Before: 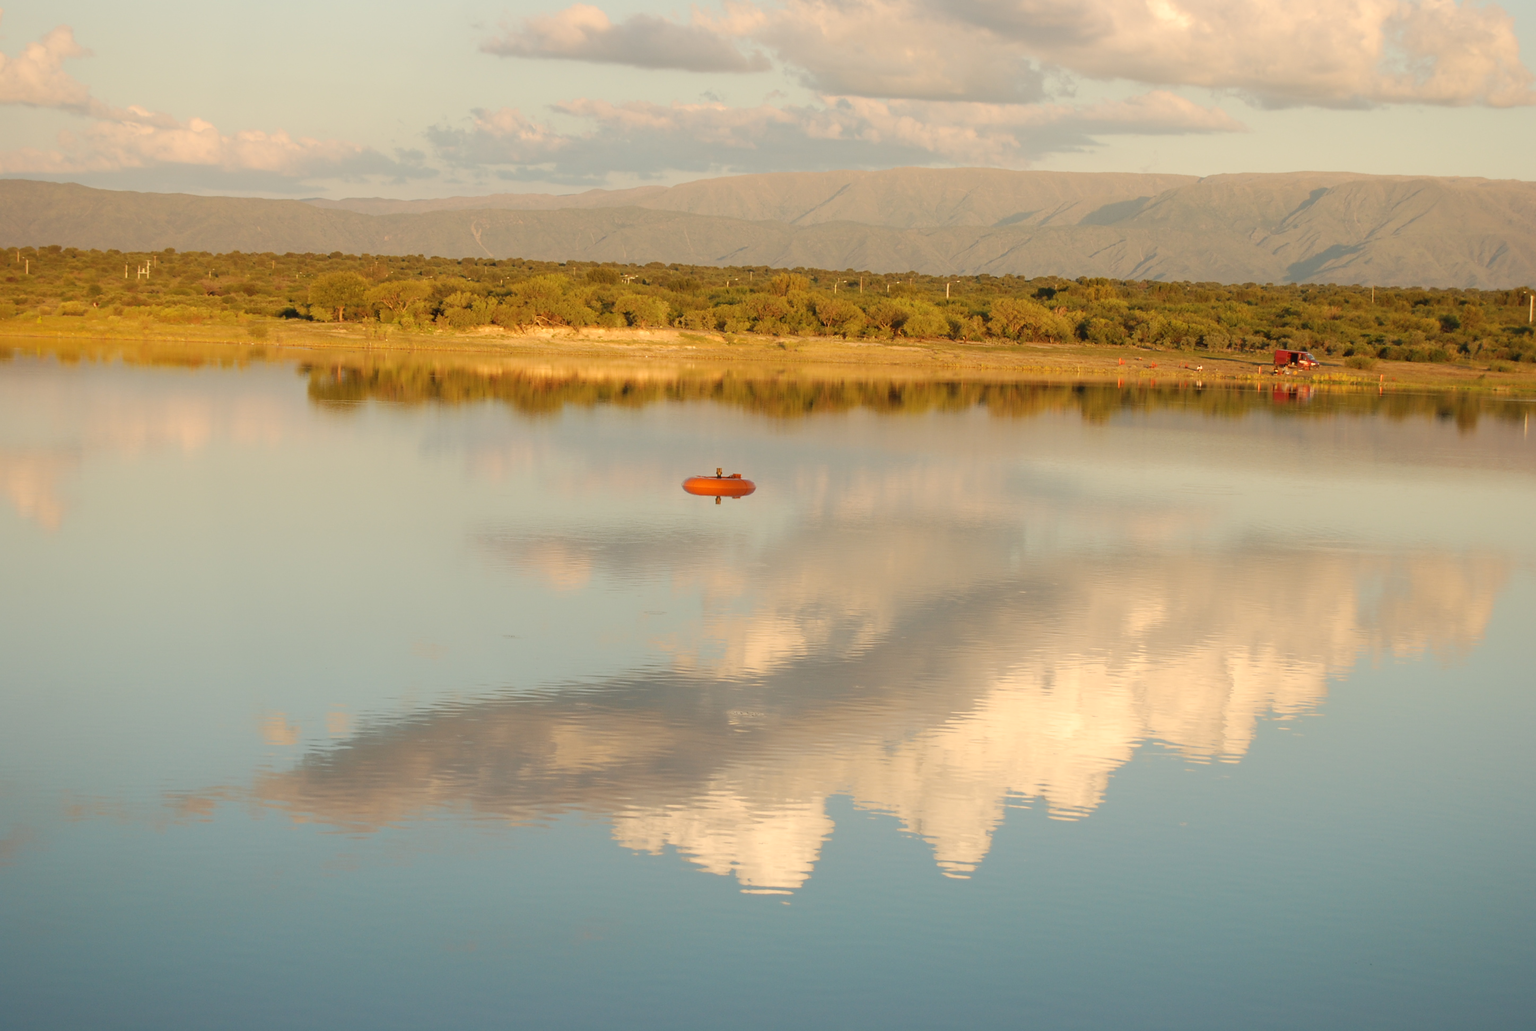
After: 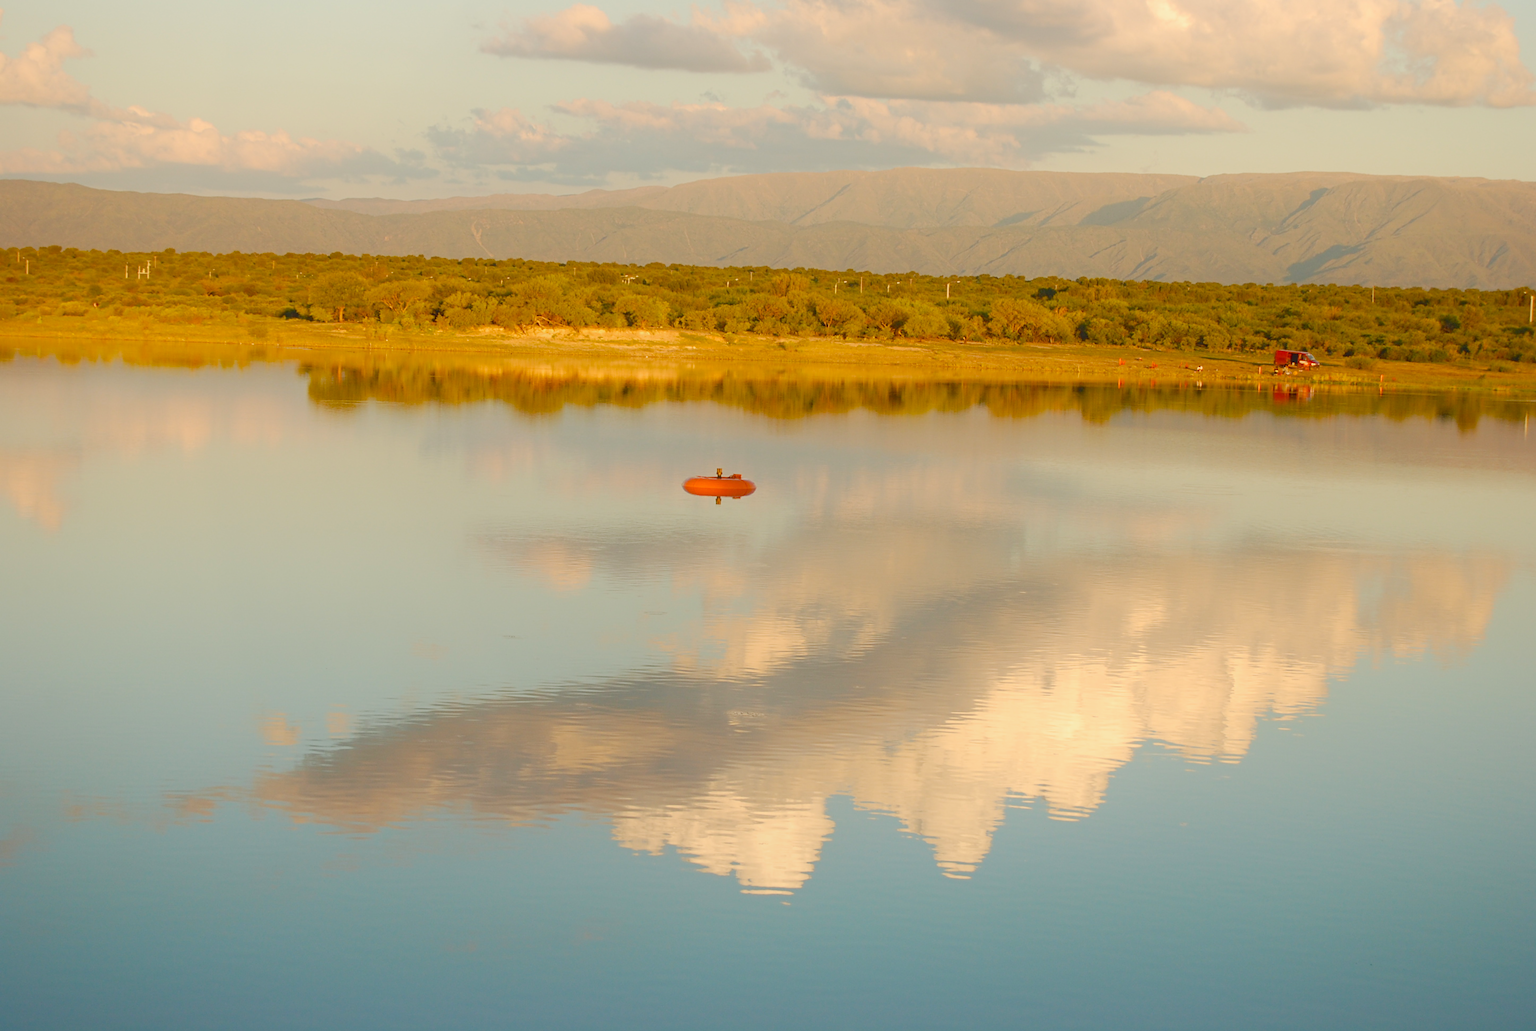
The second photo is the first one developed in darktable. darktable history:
color balance rgb: perceptual saturation grading › global saturation 35%, perceptual saturation grading › highlights -30%, perceptual saturation grading › shadows 35%, perceptual brilliance grading › global brilliance 3%, perceptual brilliance grading › highlights -3%, perceptual brilliance grading › shadows 3%
contrast equalizer: y [[0.439, 0.44, 0.442, 0.457, 0.493, 0.498], [0.5 ×6], [0.5 ×6], [0 ×6], [0 ×6]], mix 0.76
